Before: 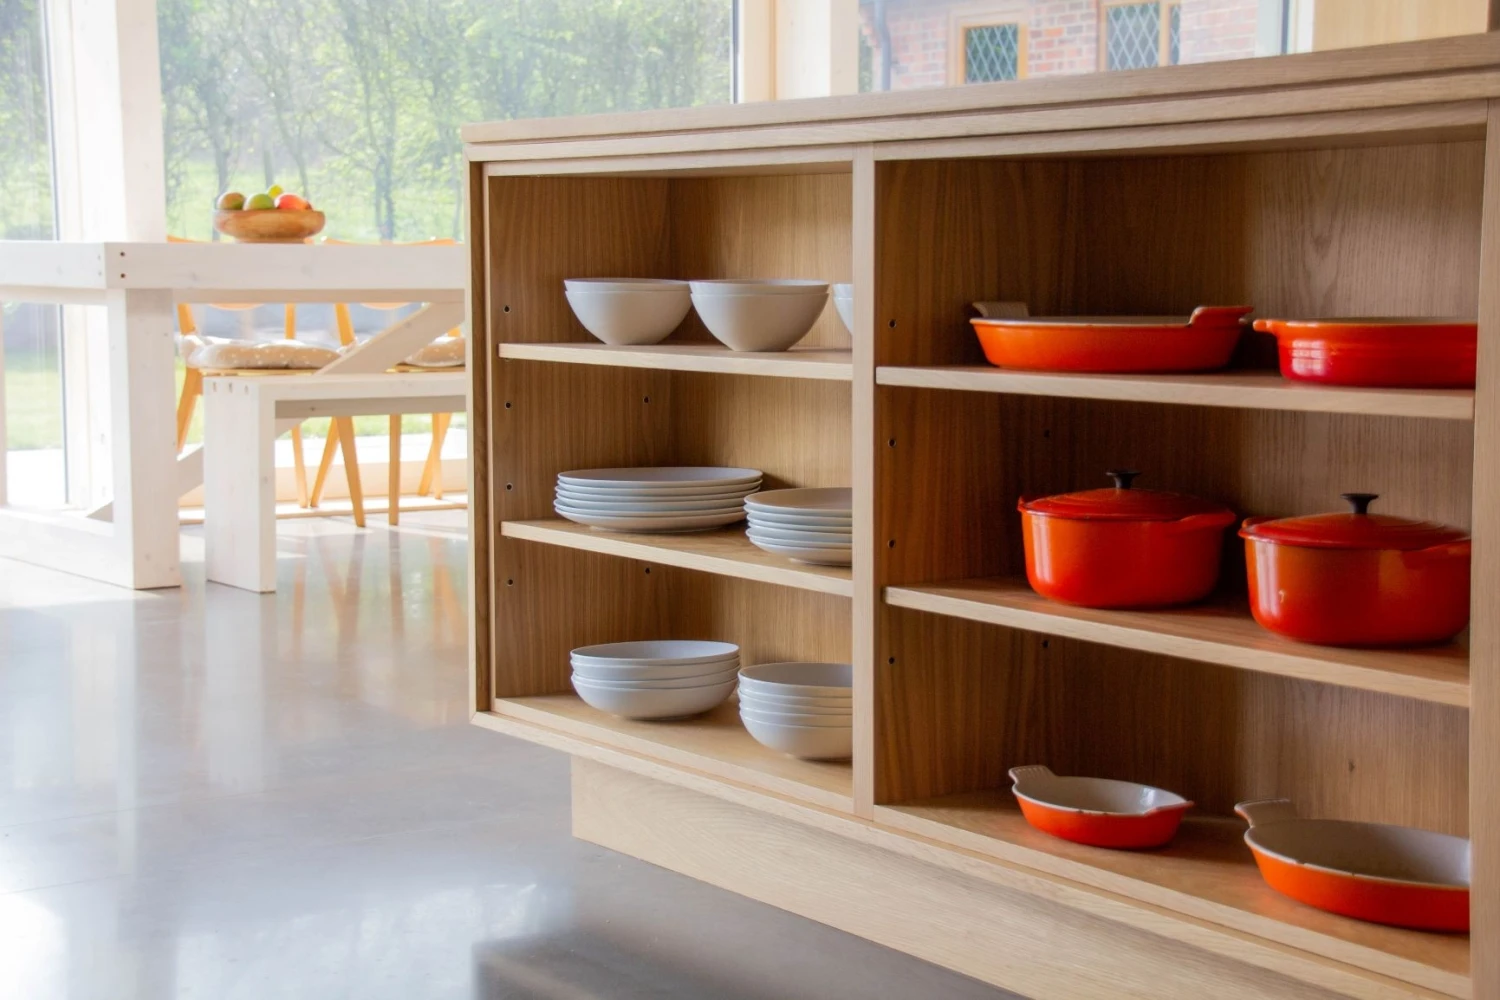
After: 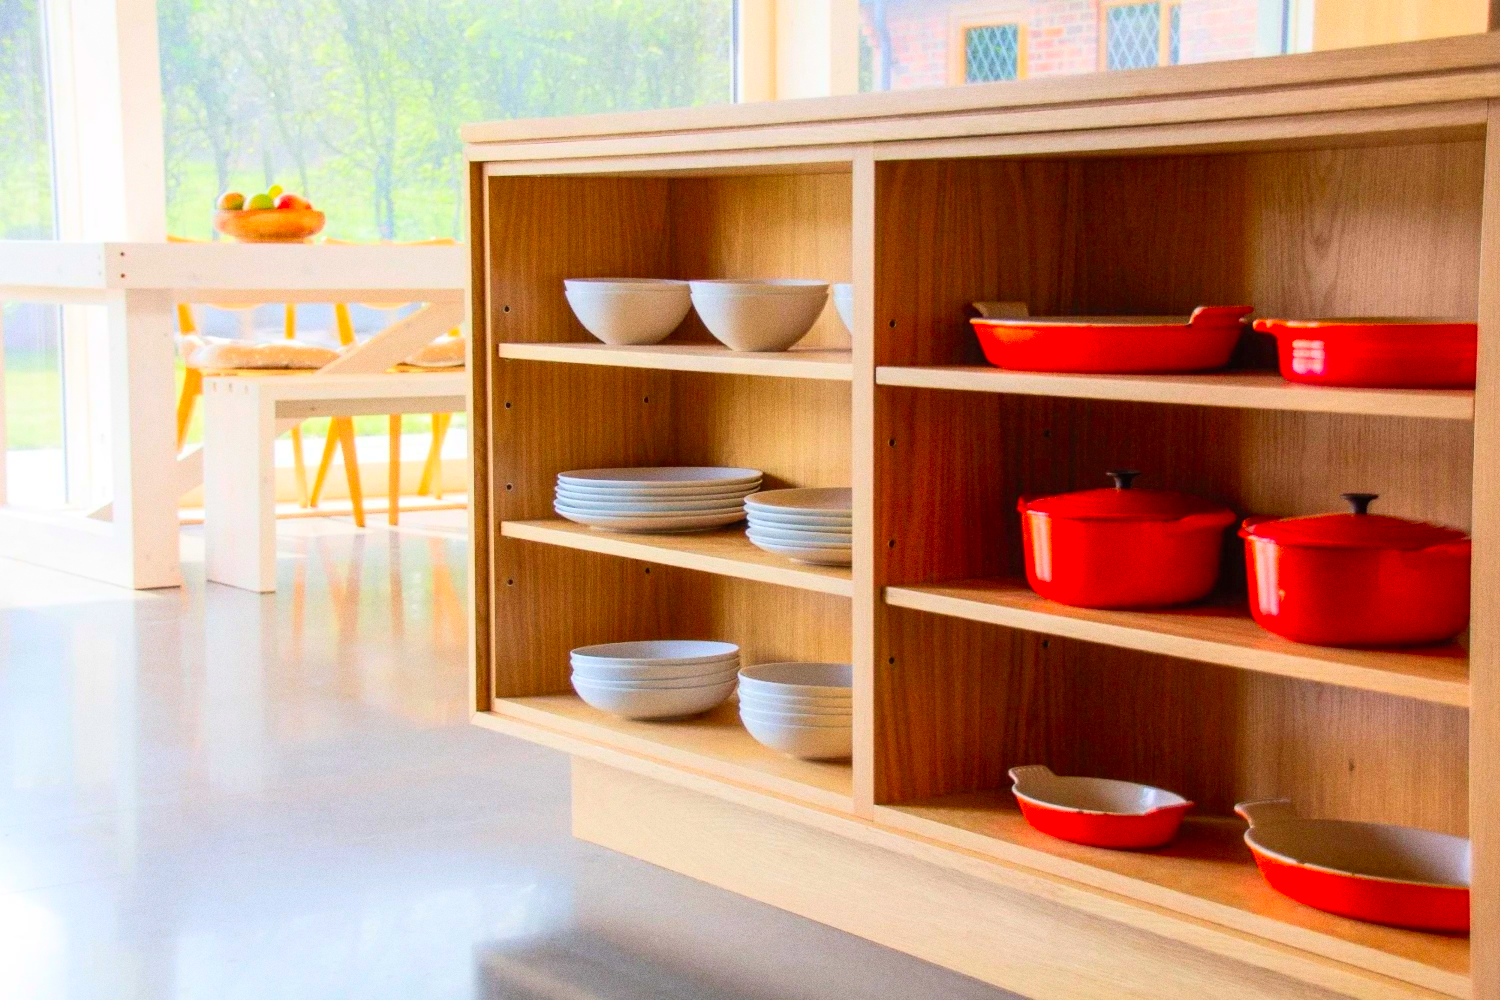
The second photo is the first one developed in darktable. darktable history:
grain: coarseness 0.47 ISO
contrast brightness saturation: contrast 0.2, brightness 0.2, saturation 0.8
